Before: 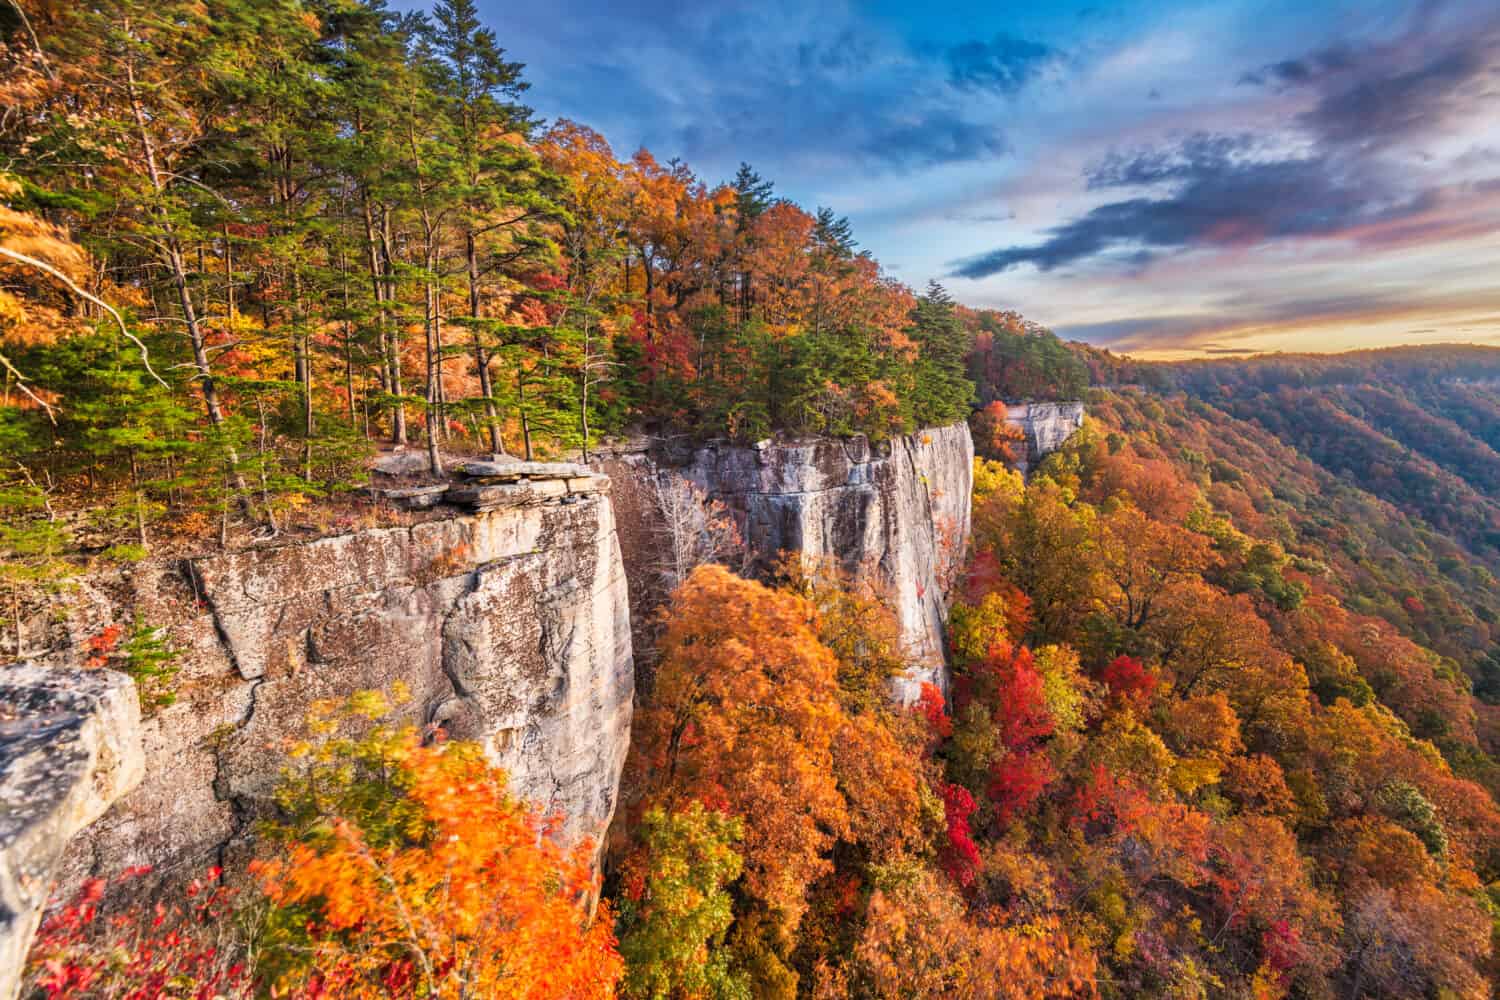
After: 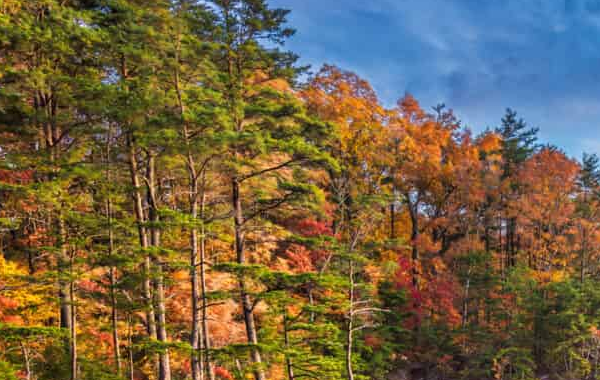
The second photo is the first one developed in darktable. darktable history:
crop: left 15.67%, top 5.449%, right 44.268%, bottom 56.455%
